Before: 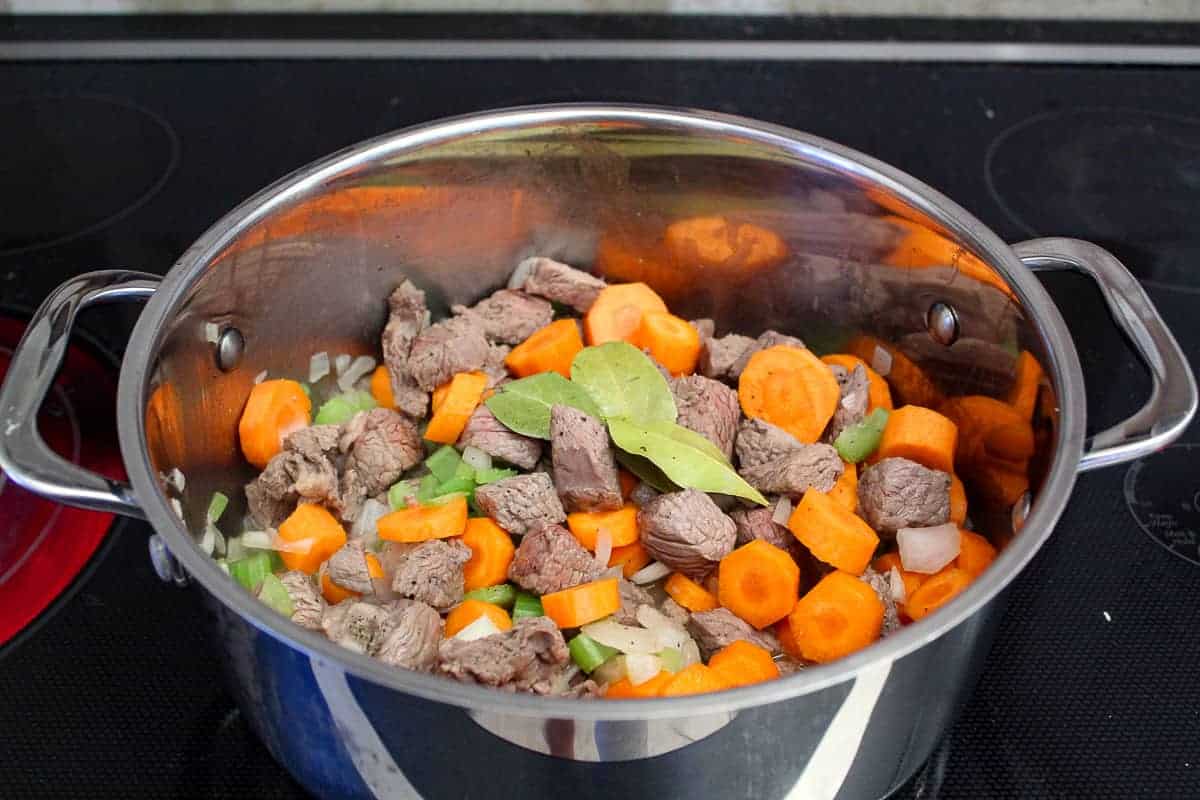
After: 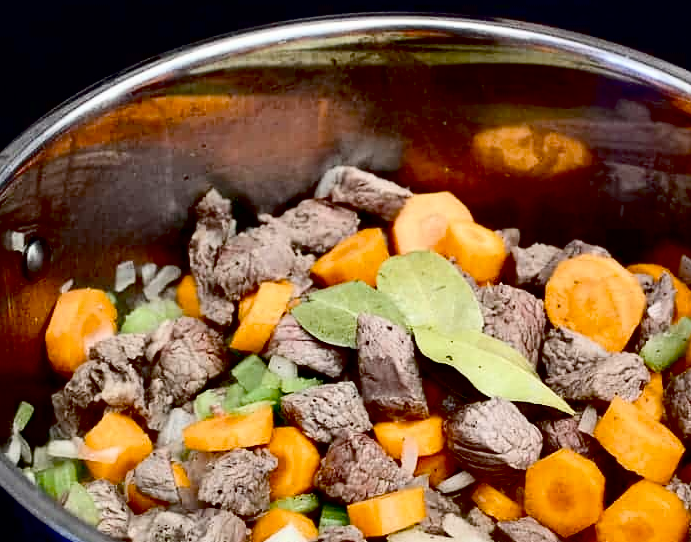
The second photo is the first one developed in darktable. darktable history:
exposure: black level correction 0.055, exposure -0.035 EV, compensate highlight preservation false
contrast brightness saturation: contrast 0.254, saturation -0.308
crop: left 16.246%, top 11.487%, right 26.117%, bottom 20.738%
